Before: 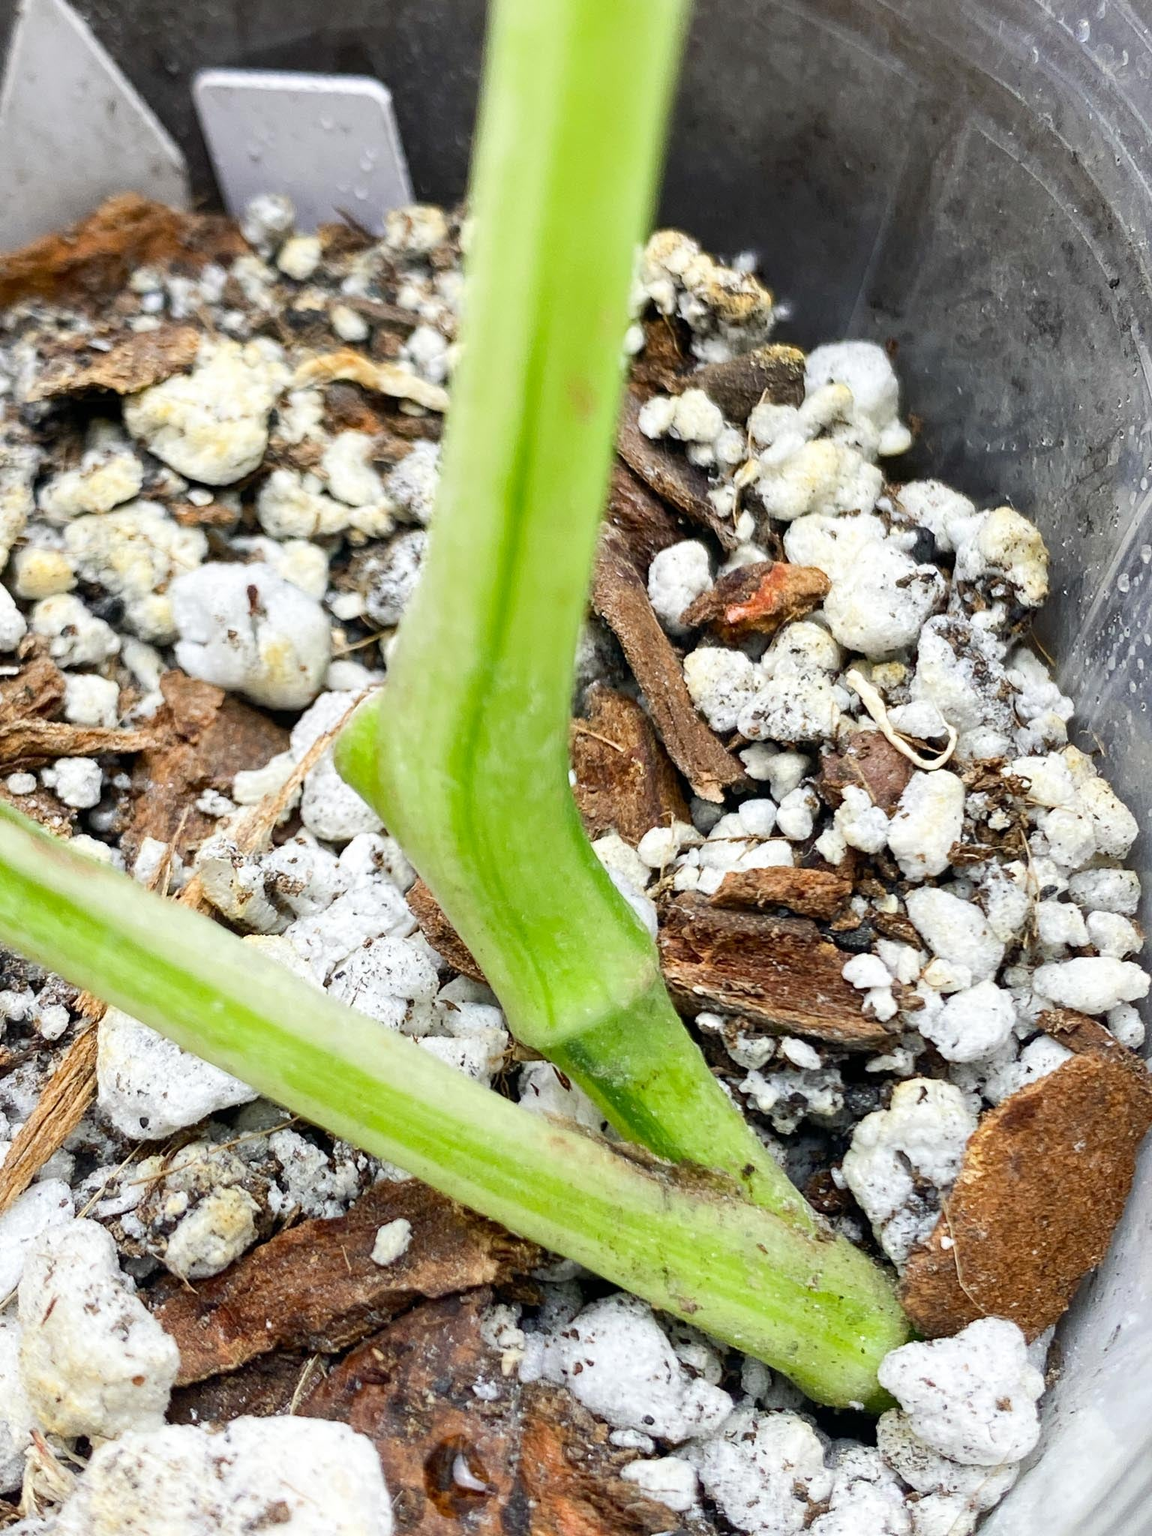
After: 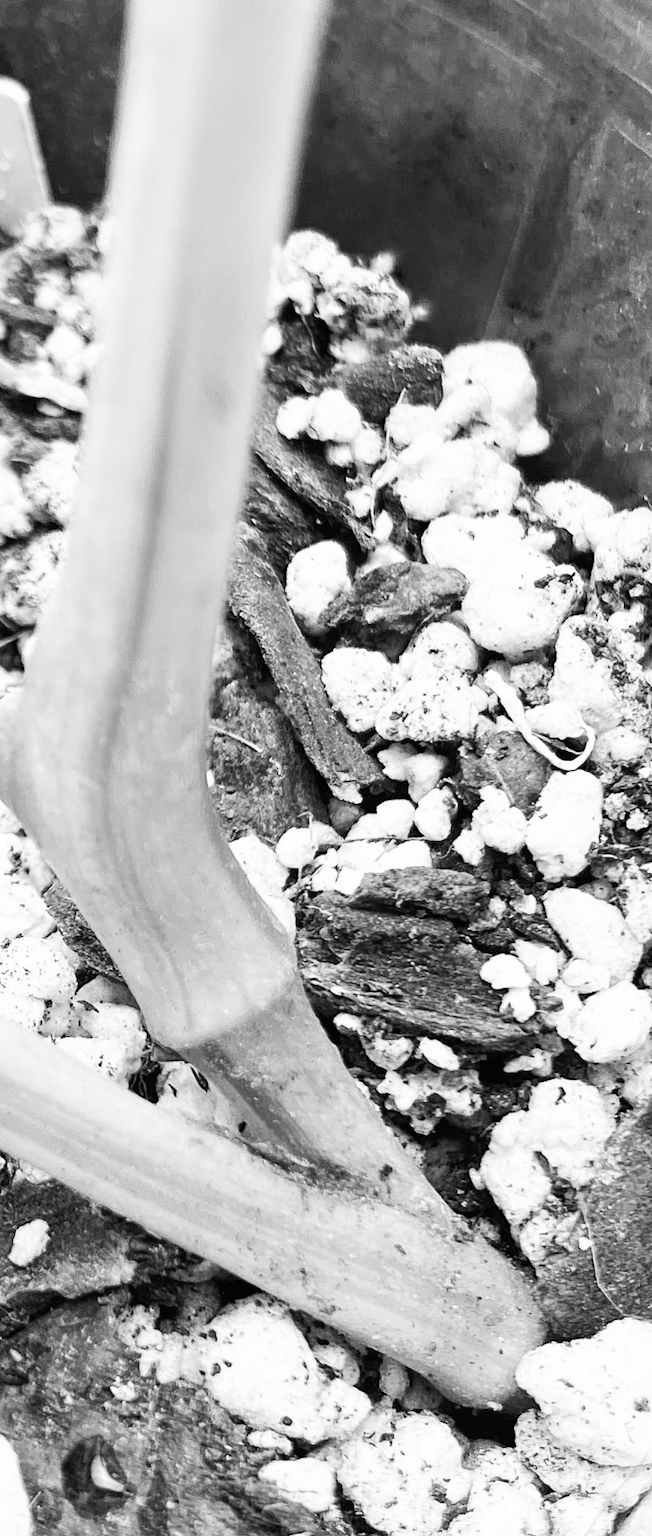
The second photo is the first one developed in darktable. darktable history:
tone curve: curves: ch0 [(0, 0) (0.003, 0.011) (0.011, 0.02) (0.025, 0.032) (0.044, 0.046) (0.069, 0.071) (0.1, 0.107) (0.136, 0.144) (0.177, 0.189) (0.224, 0.244) (0.277, 0.309) (0.335, 0.398) (0.399, 0.477) (0.468, 0.583) (0.543, 0.675) (0.623, 0.772) (0.709, 0.855) (0.801, 0.926) (0.898, 0.979) (1, 1)], preserve colors none
color calibration: output gray [0.267, 0.423, 0.261, 0], illuminant same as pipeline (D50), adaptation none (bypass)
crop: left 31.458%, top 0%, right 11.876%
